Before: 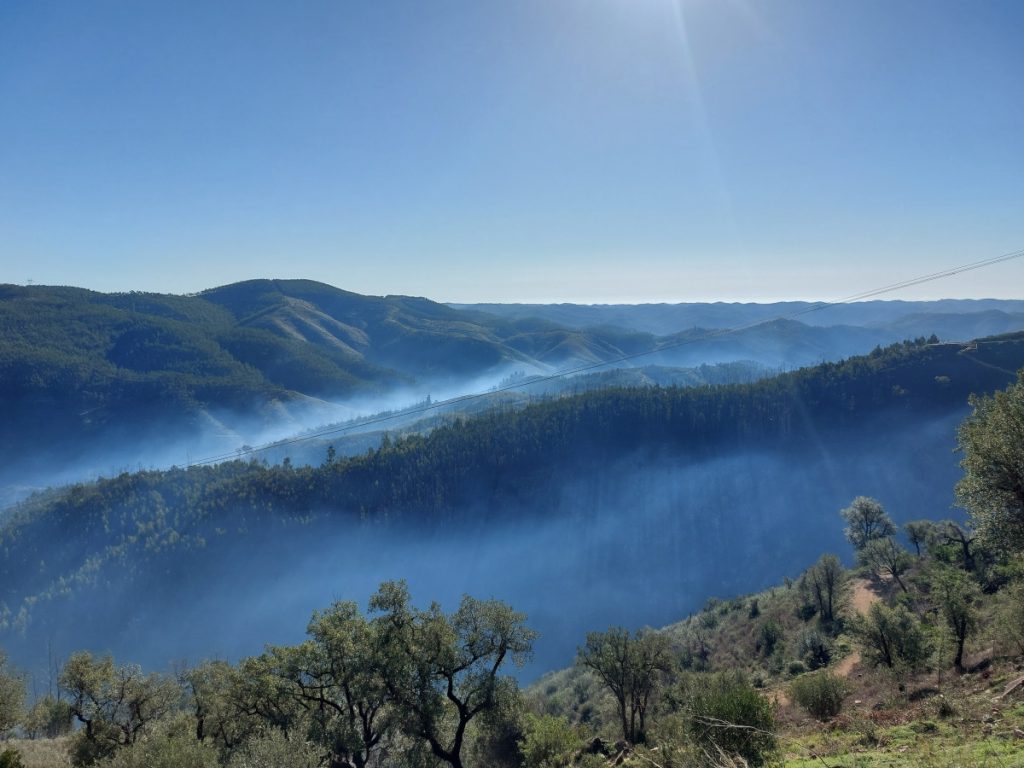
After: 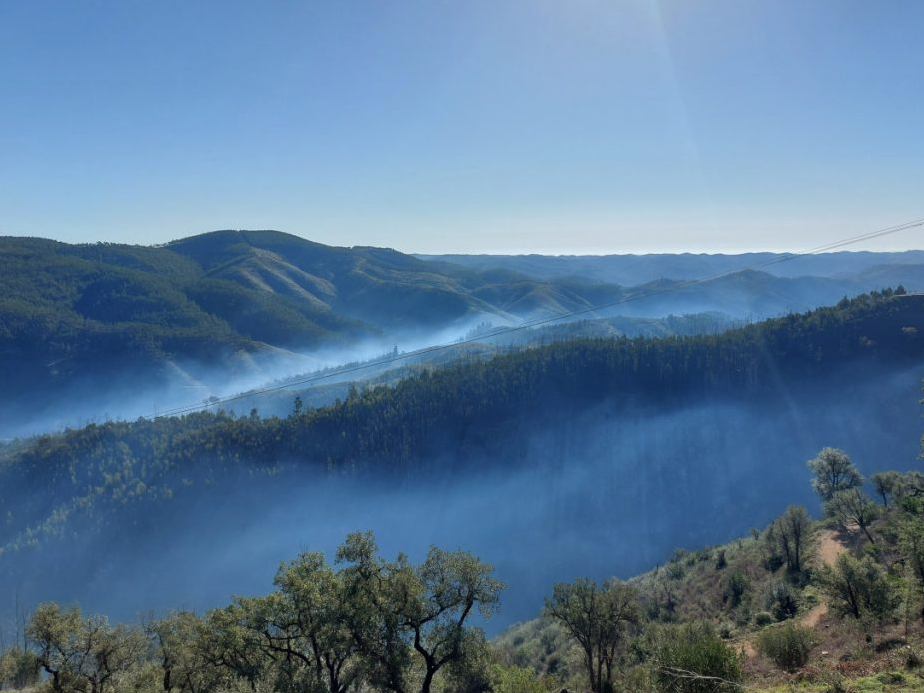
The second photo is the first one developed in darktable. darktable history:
tone equalizer: on, module defaults
crop: left 3.305%, top 6.436%, right 6.389%, bottom 3.258%
